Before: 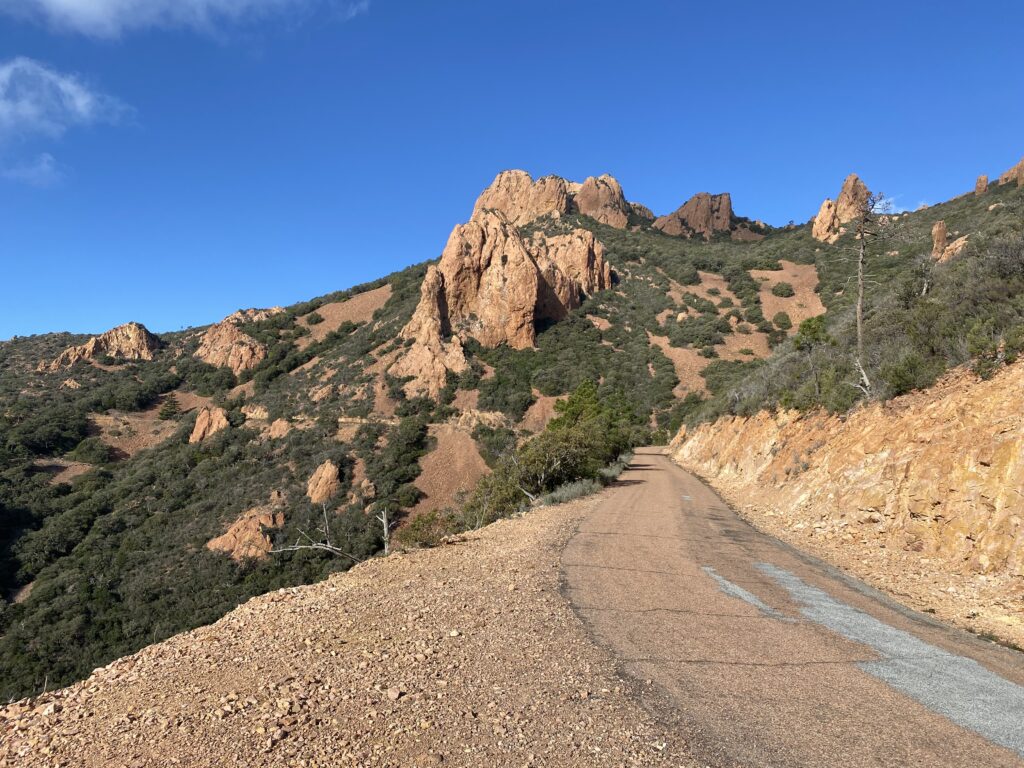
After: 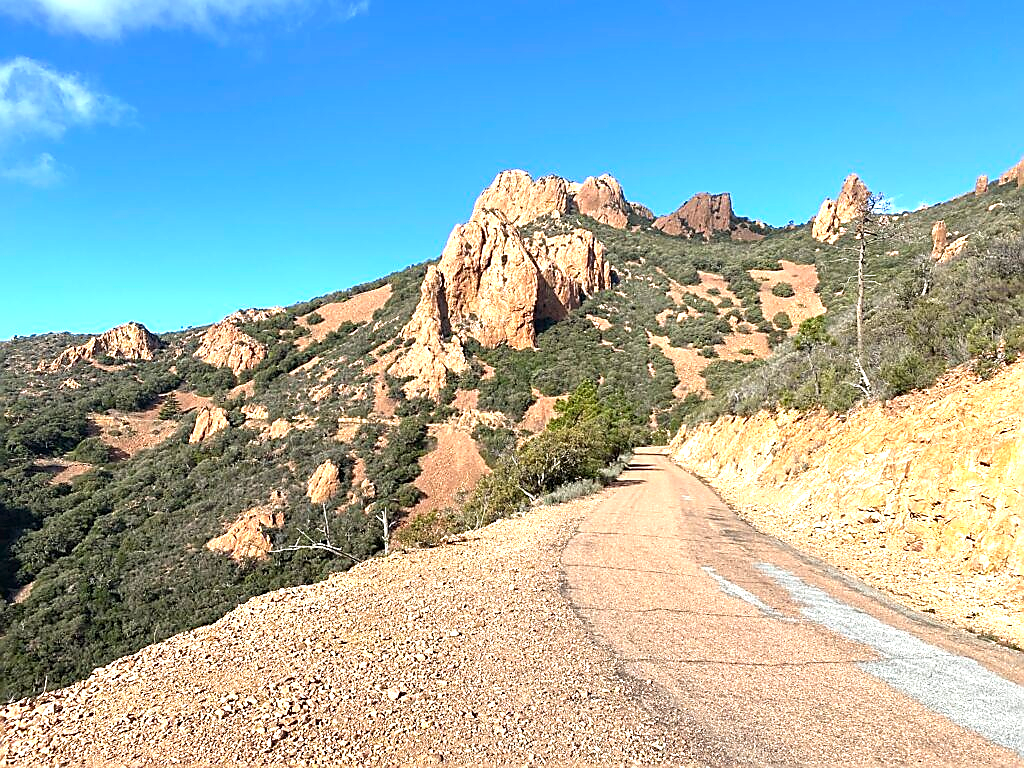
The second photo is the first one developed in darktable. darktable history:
sharpen: radius 1.371, amount 1.253, threshold 0.85
exposure: black level correction 0, exposure 1.107 EV, compensate exposure bias true, compensate highlight preservation false
